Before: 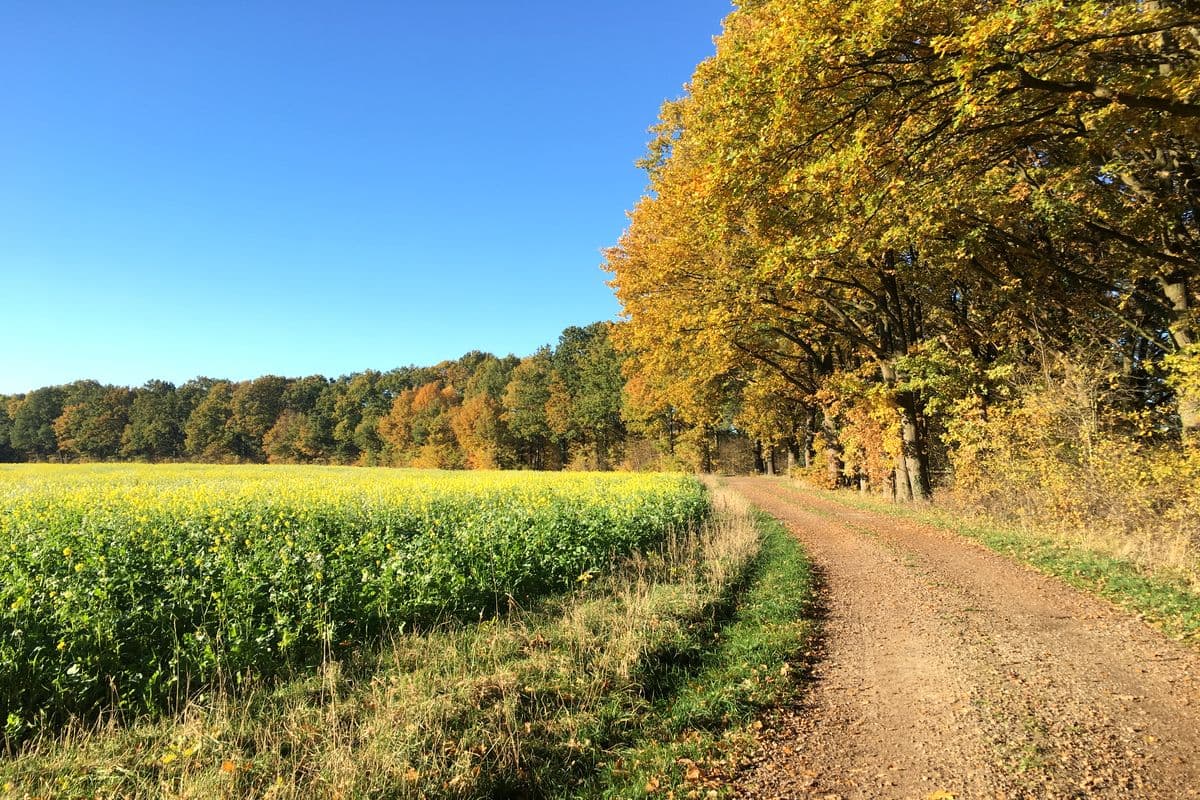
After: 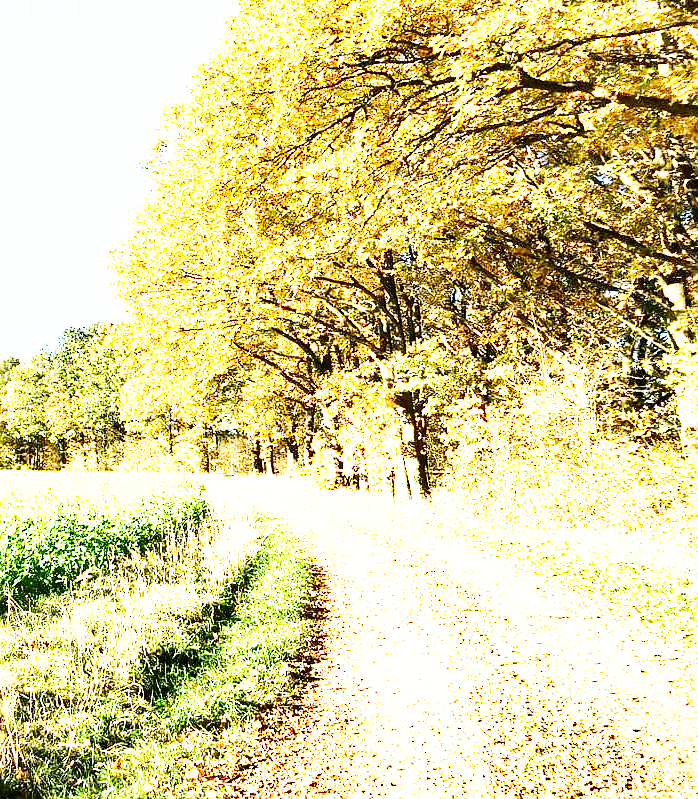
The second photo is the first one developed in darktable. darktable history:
shadows and highlights: low approximation 0.01, soften with gaussian
crop: left 41.75%
color correction: highlights b* -0.034
sharpen: radius 1.557, amount 0.365, threshold 1.621
base curve: curves: ch0 [(0, 0) (0.007, 0.004) (0.027, 0.03) (0.046, 0.07) (0.207, 0.54) (0.442, 0.872) (0.673, 0.972) (1, 1)], preserve colors none
exposure: black level correction 0, exposure 1.945 EV, compensate exposure bias true, compensate highlight preservation false
tone curve: curves: ch0 [(0.021, 0) (0.104, 0.052) (0.496, 0.526) (0.737, 0.783) (1, 1)], color space Lab, independent channels, preserve colors none
